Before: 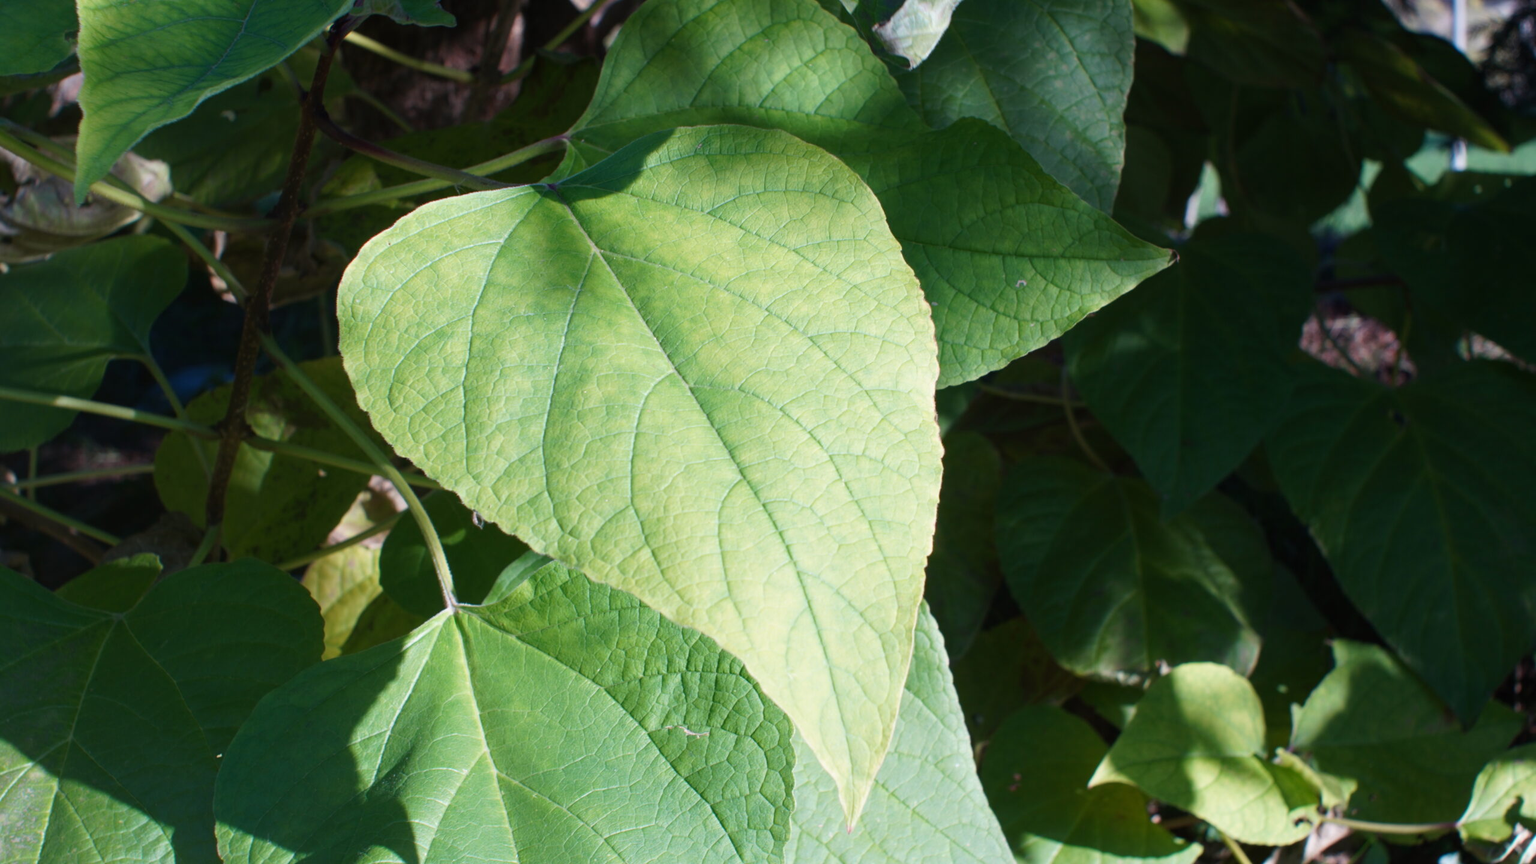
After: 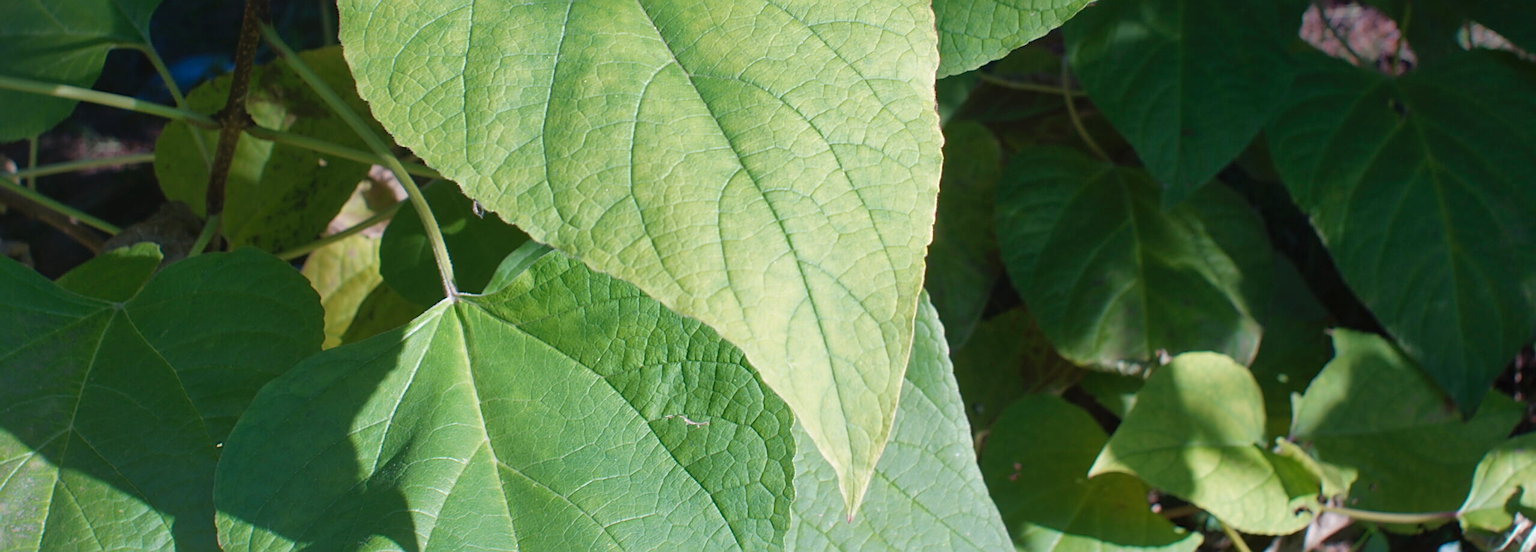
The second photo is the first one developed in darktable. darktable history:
crop and rotate: top 36.017%
sharpen: on, module defaults
shadows and highlights: highlights color adjustment 46.35%
